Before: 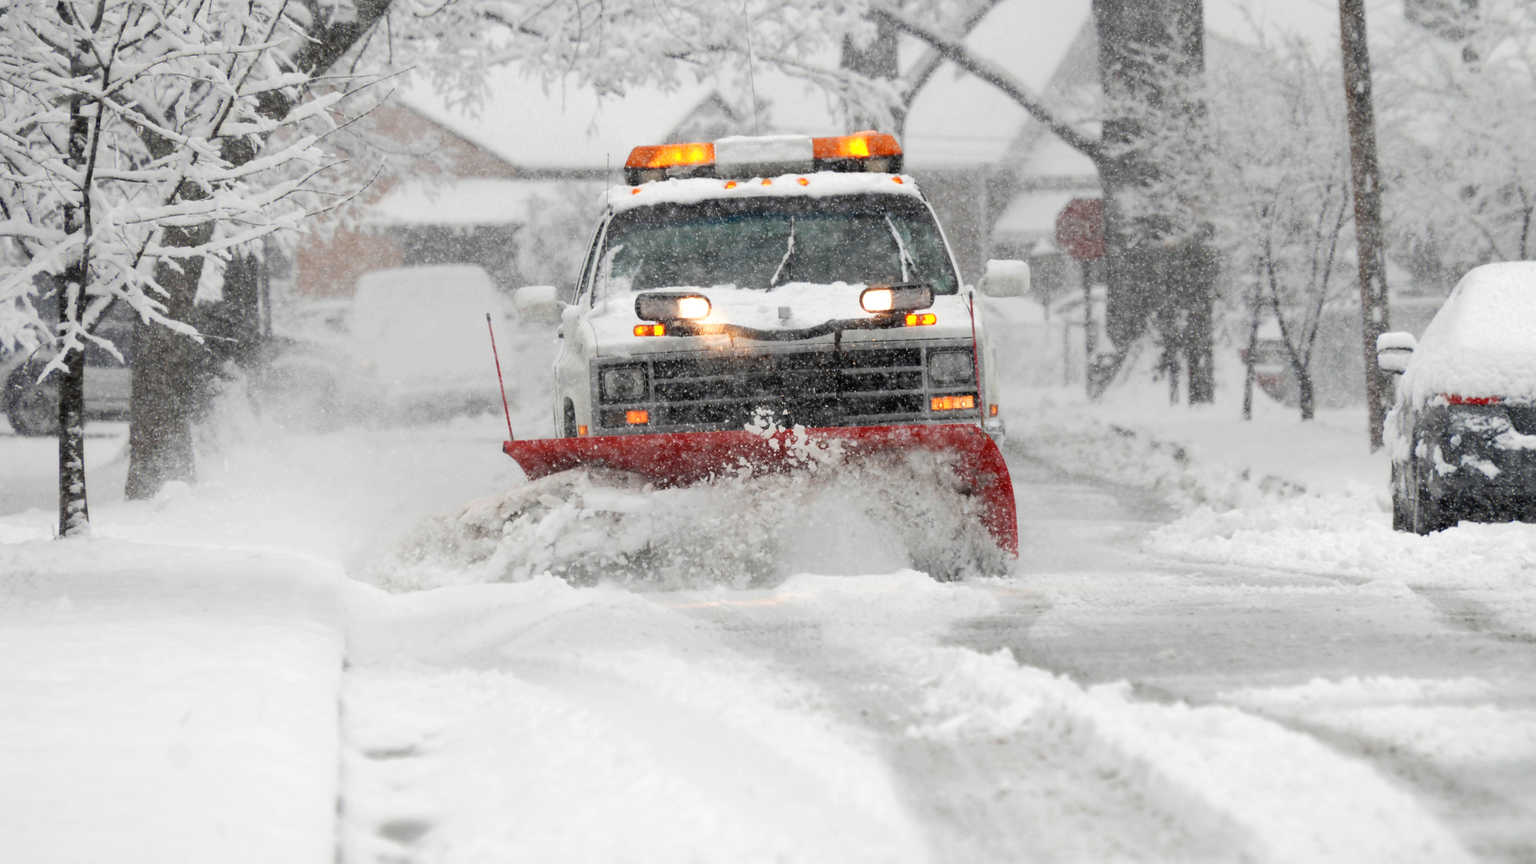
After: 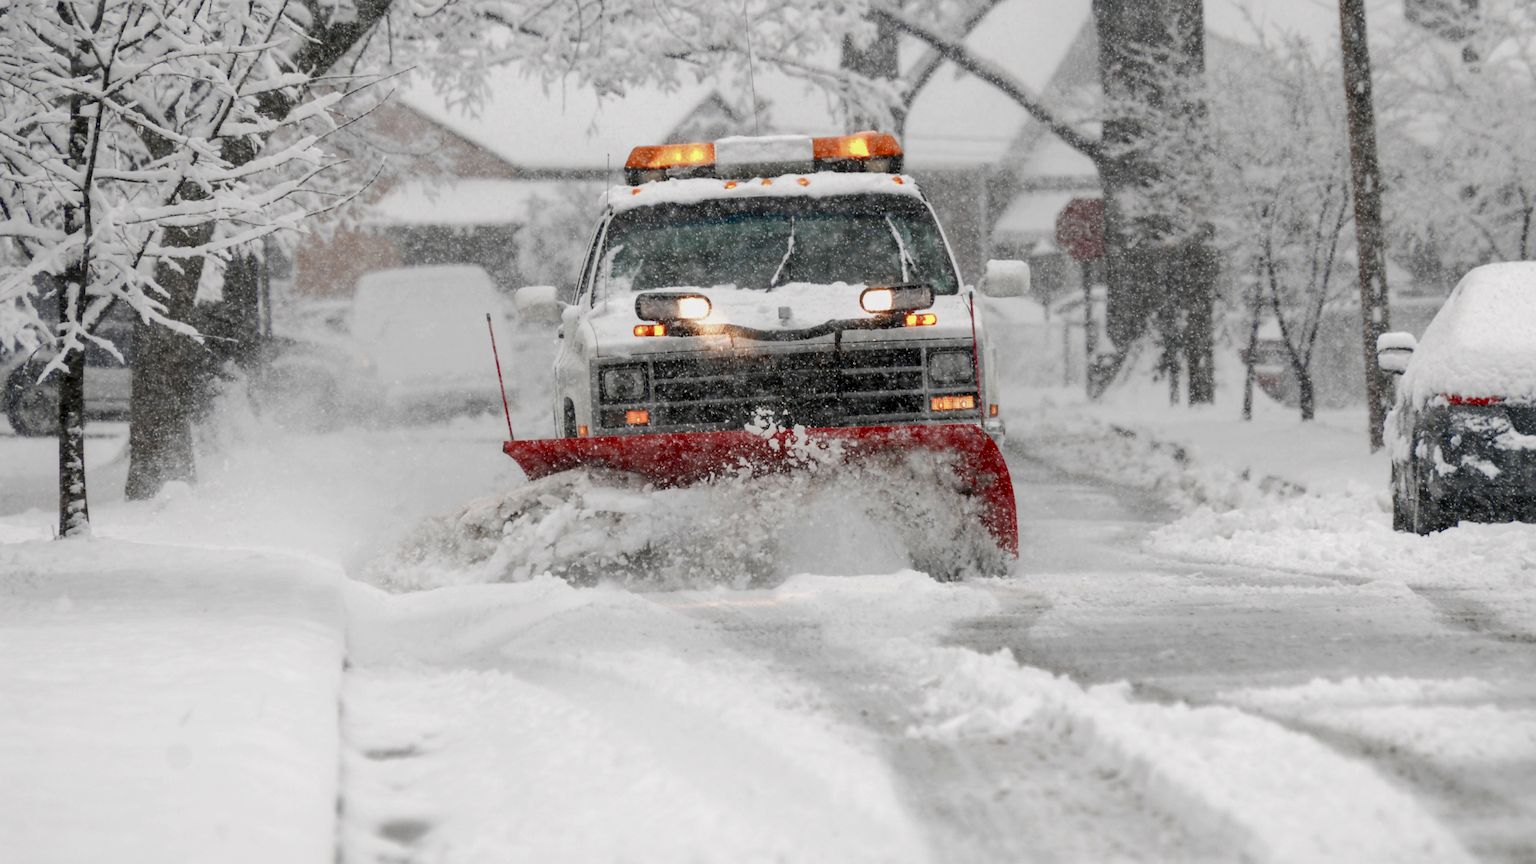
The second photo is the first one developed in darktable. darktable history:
local contrast: on, module defaults
color balance rgb: shadows lift › luminance -10%, shadows lift › chroma 1%, shadows lift › hue 113°, power › luminance -15%, highlights gain › chroma 0.2%, highlights gain › hue 333°, global offset › luminance 0.5%, perceptual saturation grading › global saturation 20%, perceptual saturation grading › highlights -50%, perceptual saturation grading › shadows 25%, contrast -10%
